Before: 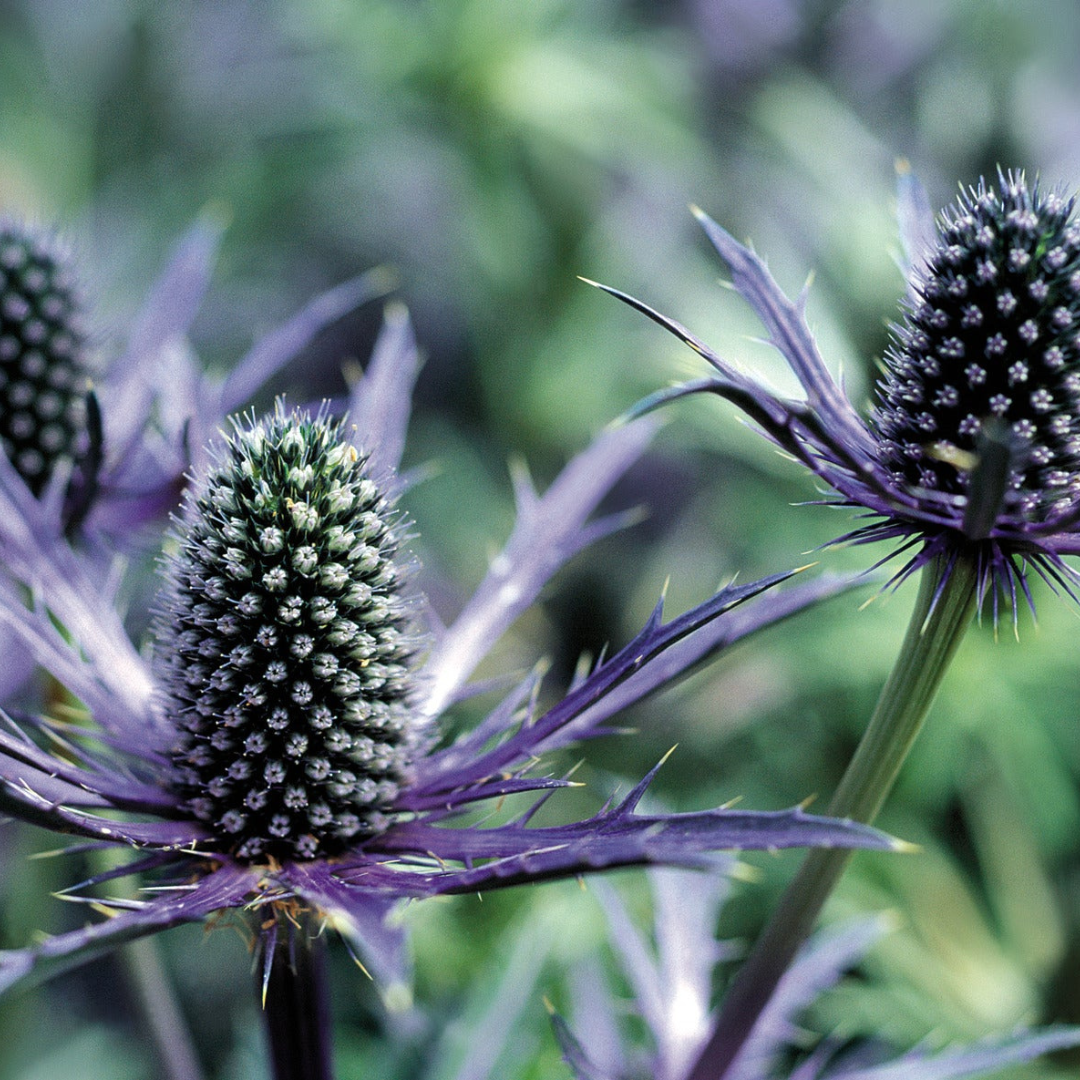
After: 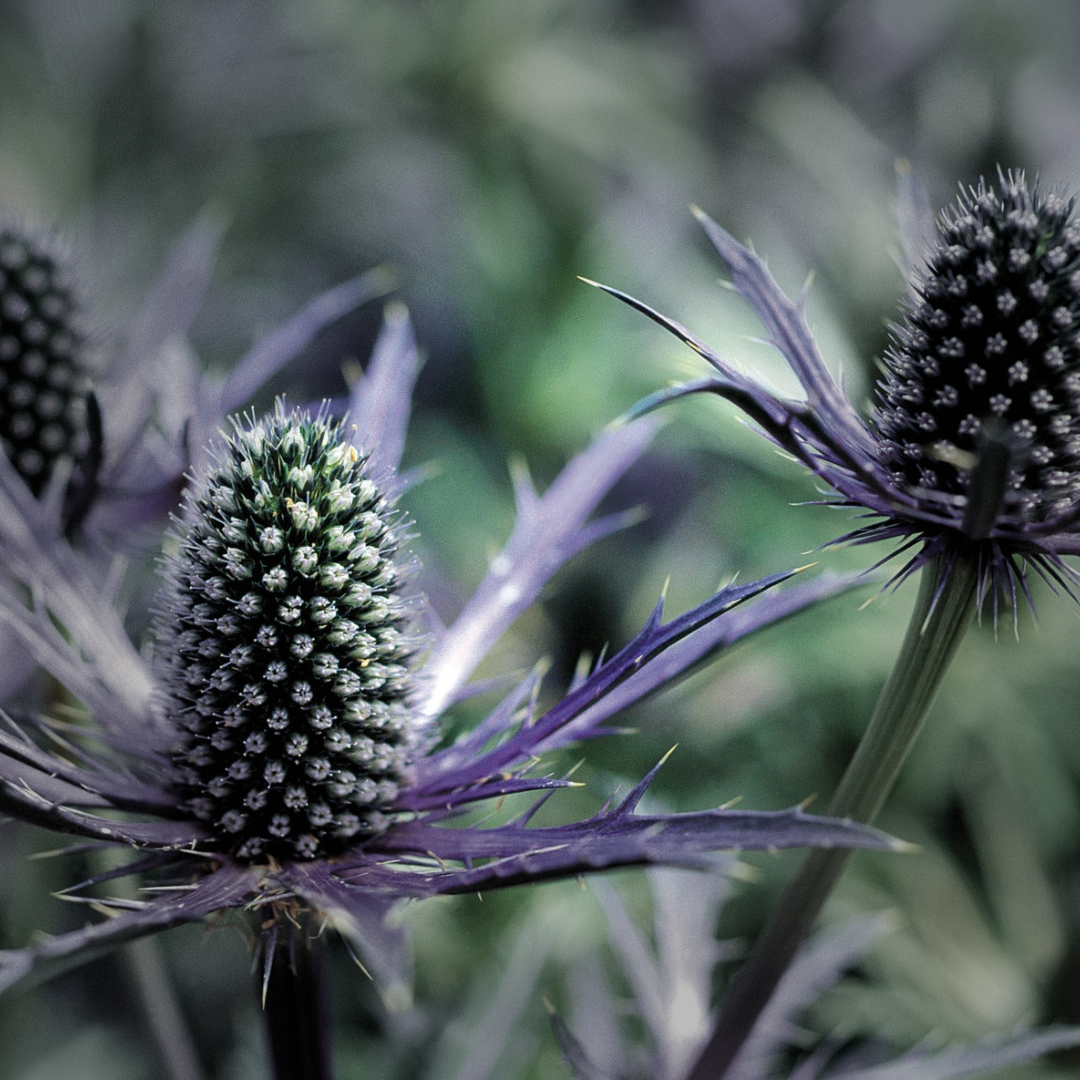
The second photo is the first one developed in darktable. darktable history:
vignetting: fall-off start 40%, fall-off radius 40%
